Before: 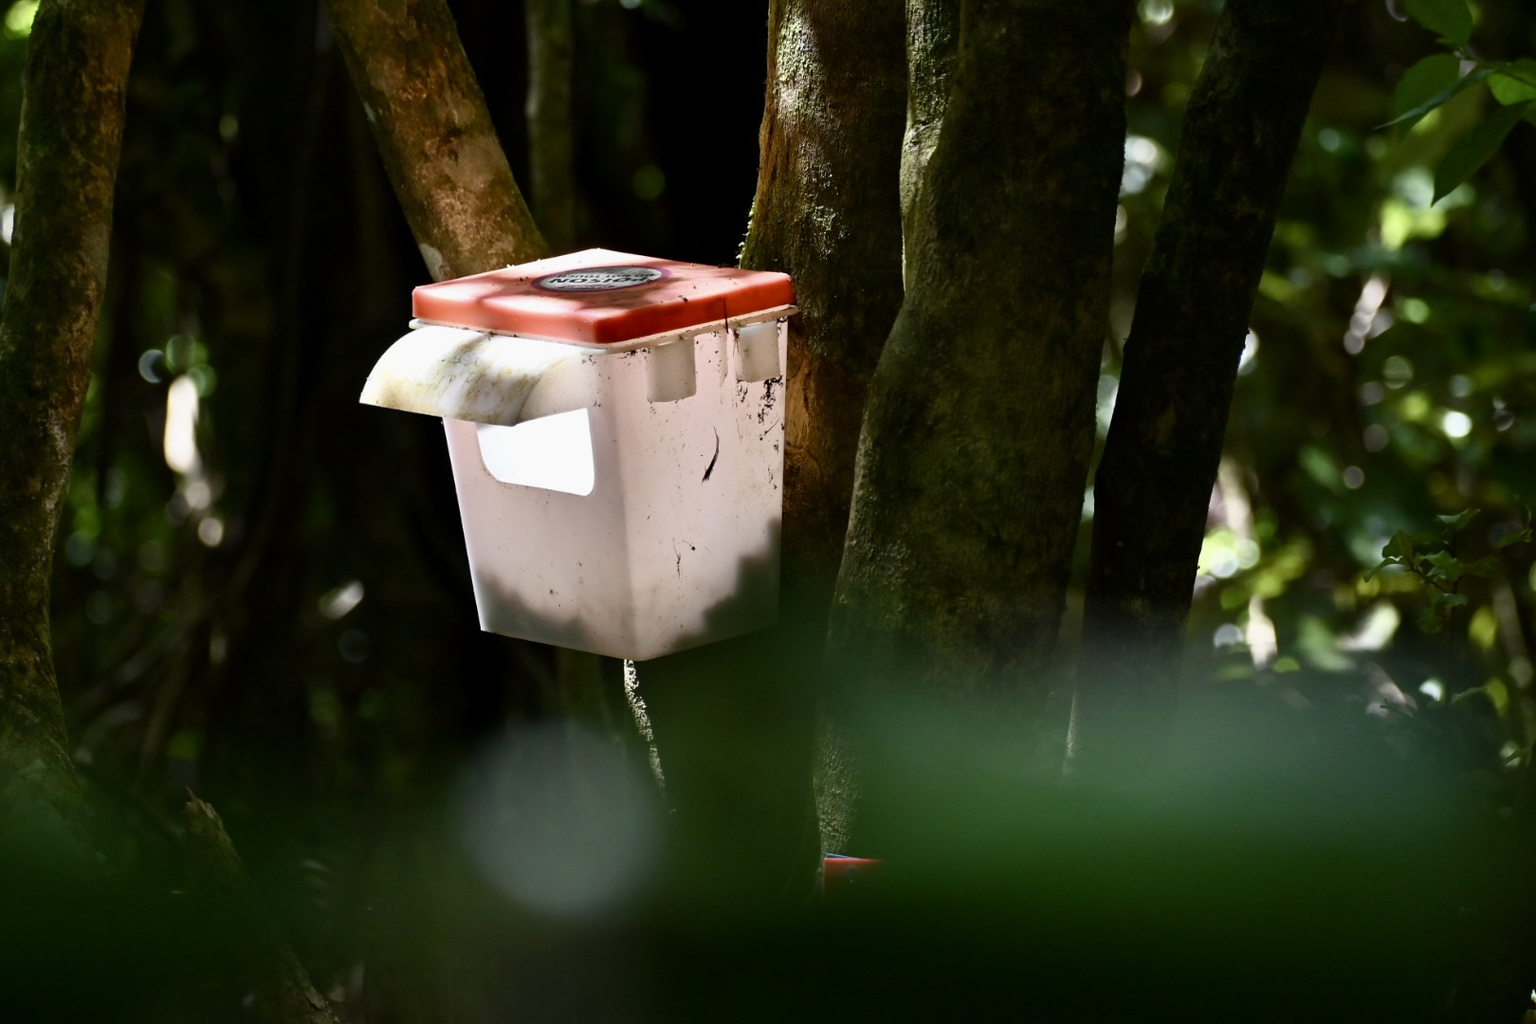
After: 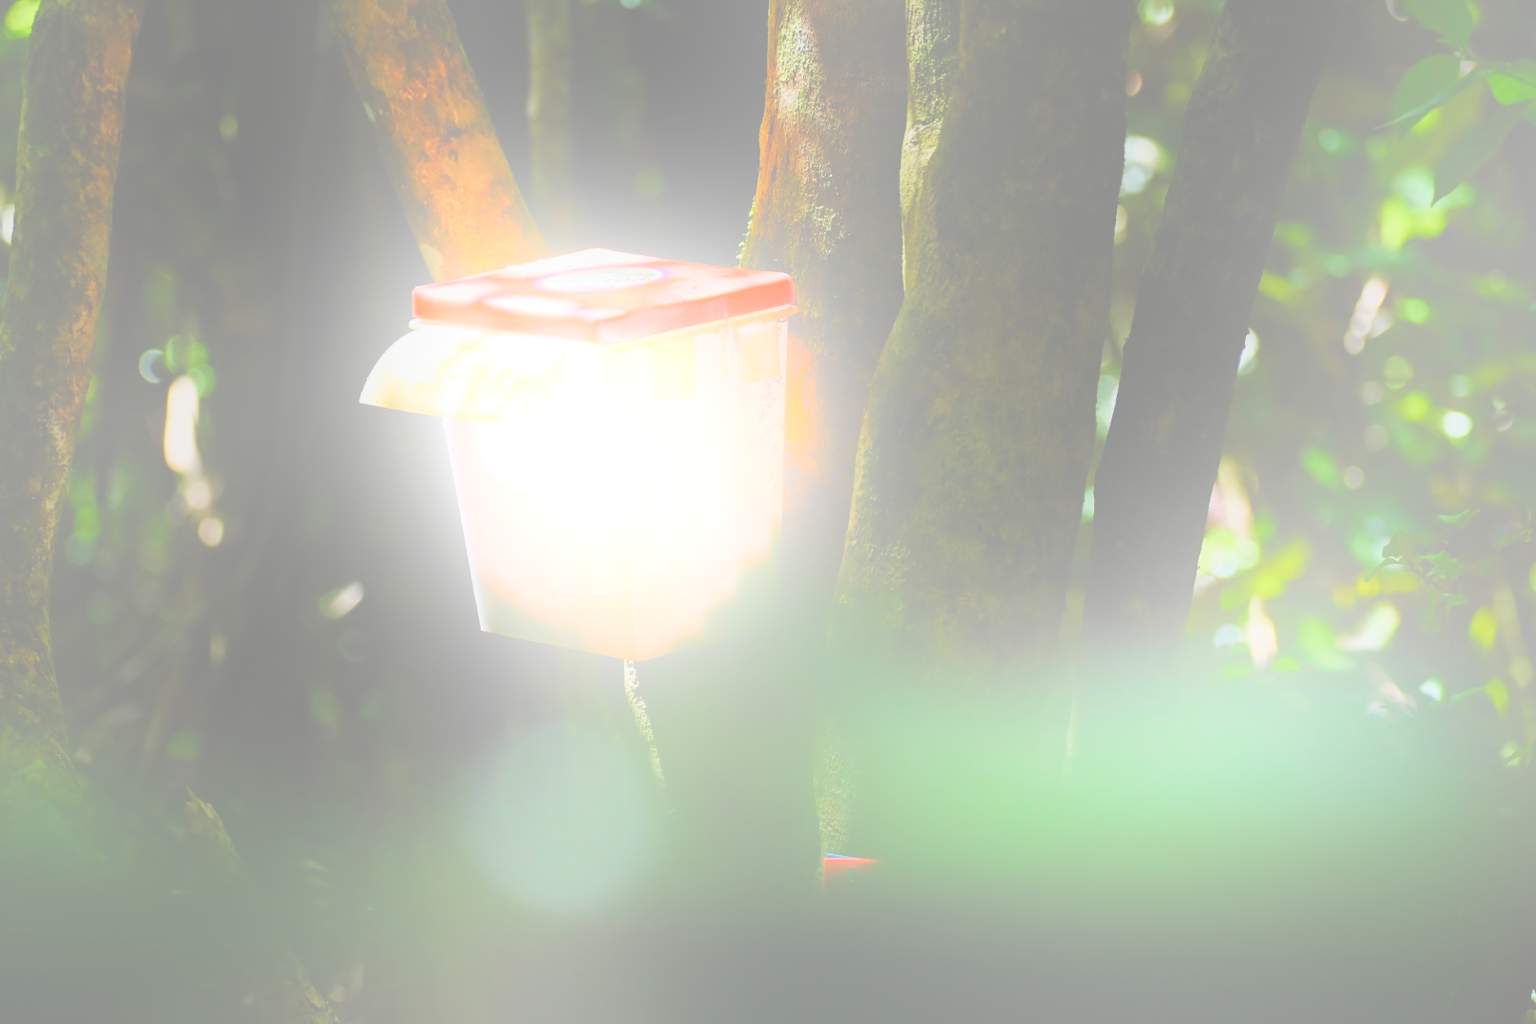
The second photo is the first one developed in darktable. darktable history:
exposure: black level correction -0.036, exposure -0.497 EV, compensate highlight preservation false
filmic rgb: black relative exposure -7.65 EV, white relative exposure 4.56 EV, hardness 3.61
levels: levels [0.072, 0.414, 0.976]
bloom: size 25%, threshold 5%, strength 90%
